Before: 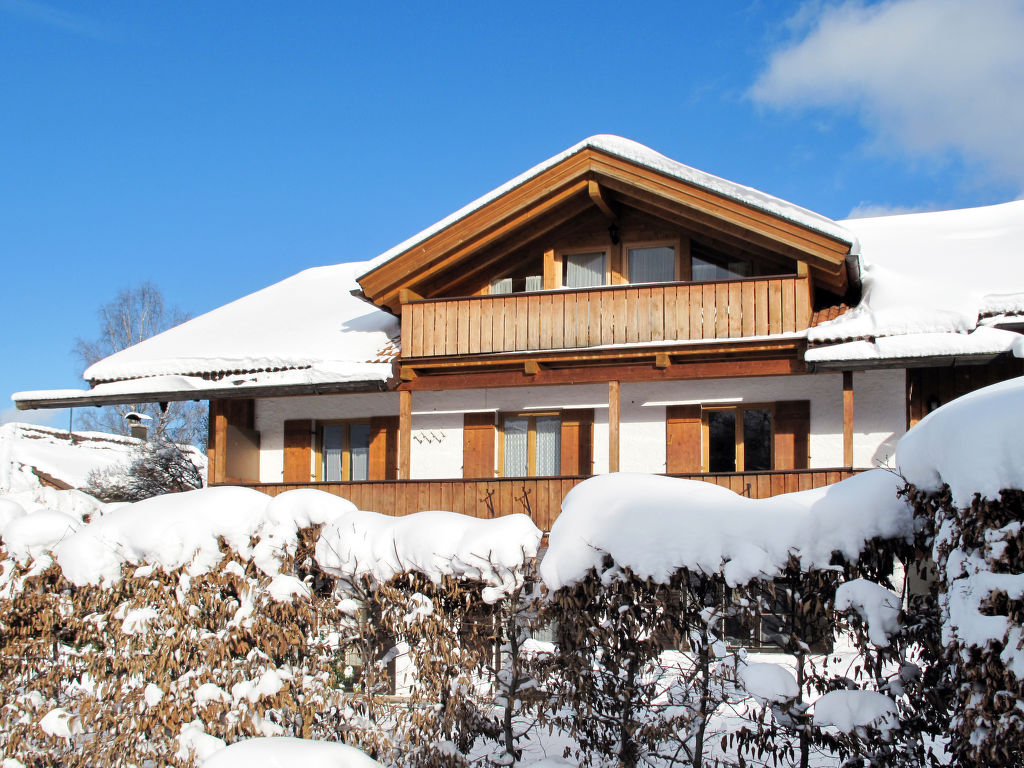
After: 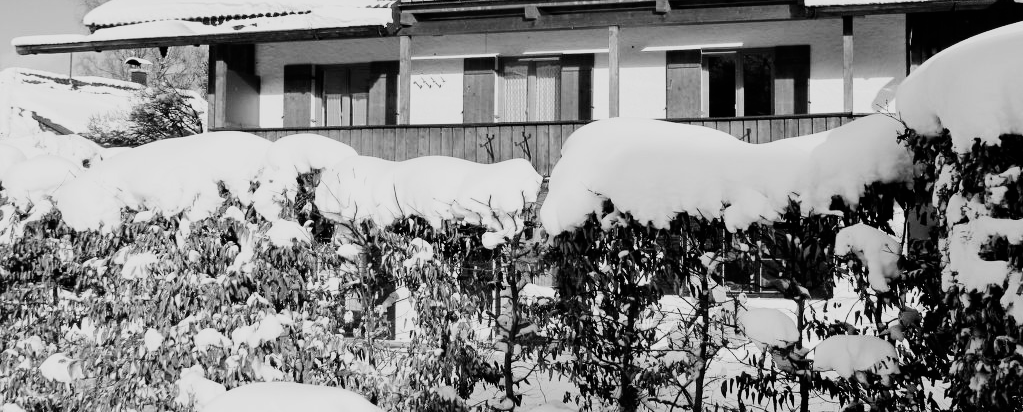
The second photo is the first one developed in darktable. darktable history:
monochrome: on, module defaults
sigmoid: contrast 1.7, skew -0.2, preserve hue 0%, red attenuation 0.1, red rotation 0.035, green attenuation 0.1, green rotation -0.017, blue attenuation 0.15, blue rotation -0.052, base primaries Rec2020
crop and rotate: top 46.237%
